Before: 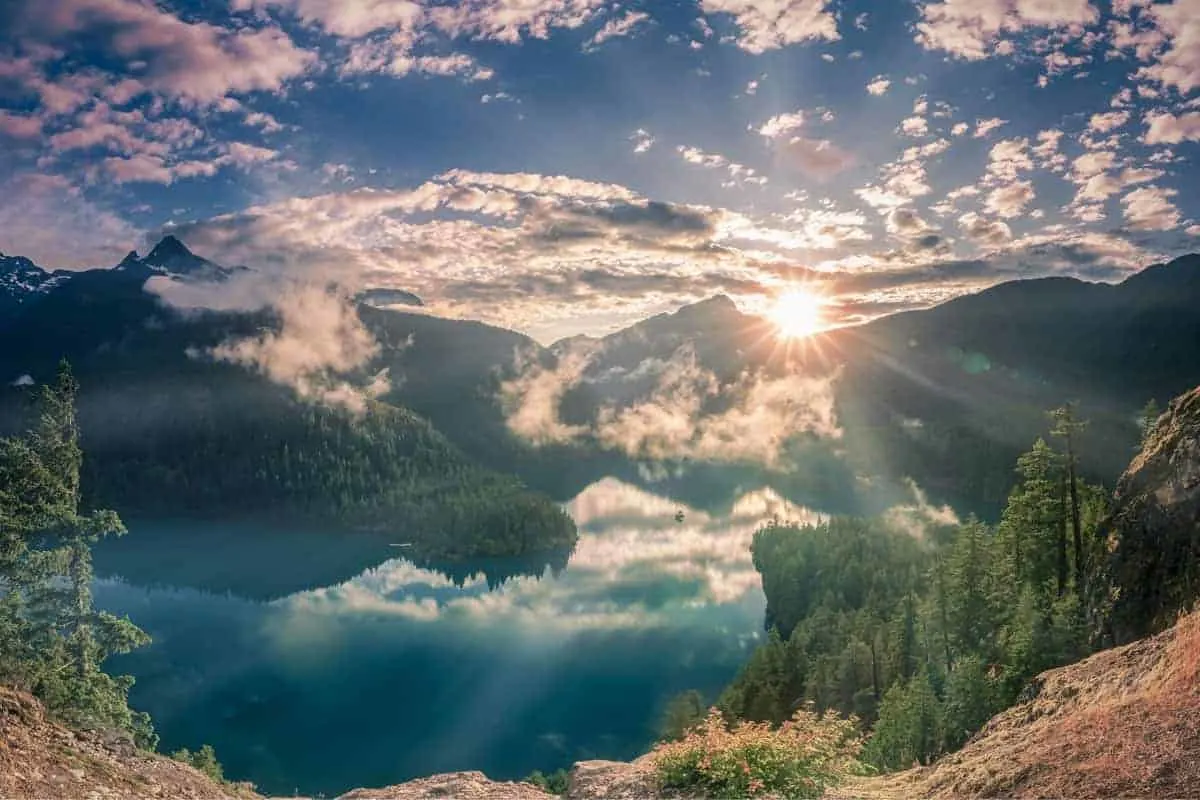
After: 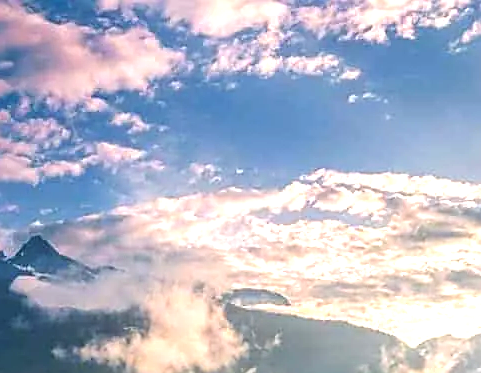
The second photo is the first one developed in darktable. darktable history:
color calibration: illuminant same as pipeline (D50), adaptation XYZ, x 0.346, y 0.358, temperature 5008.84 K
local contrast: highlights 69%, shadows 64%, detail 82%, midtone range 0.329
sharpen: on, module defaults
exposure: black level correction 0, exposure 1.105 EV, compensate highlight preservation false
crop and rotate: left 11.096%, top 0.06%, right 48.741%, bottom 53.197%
